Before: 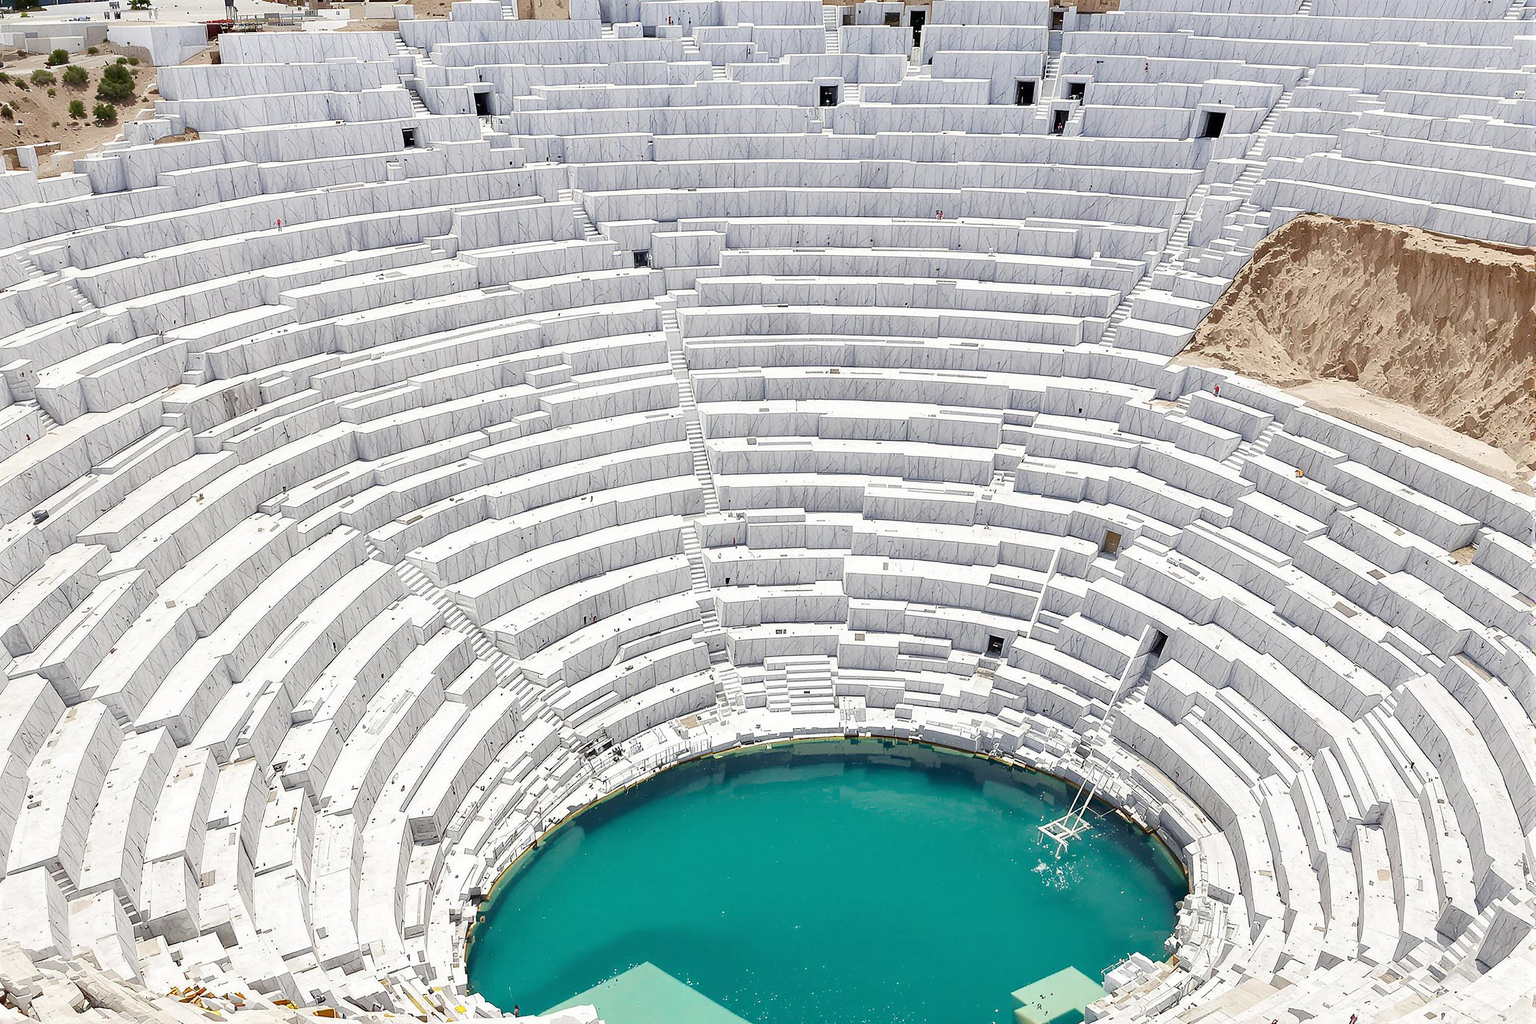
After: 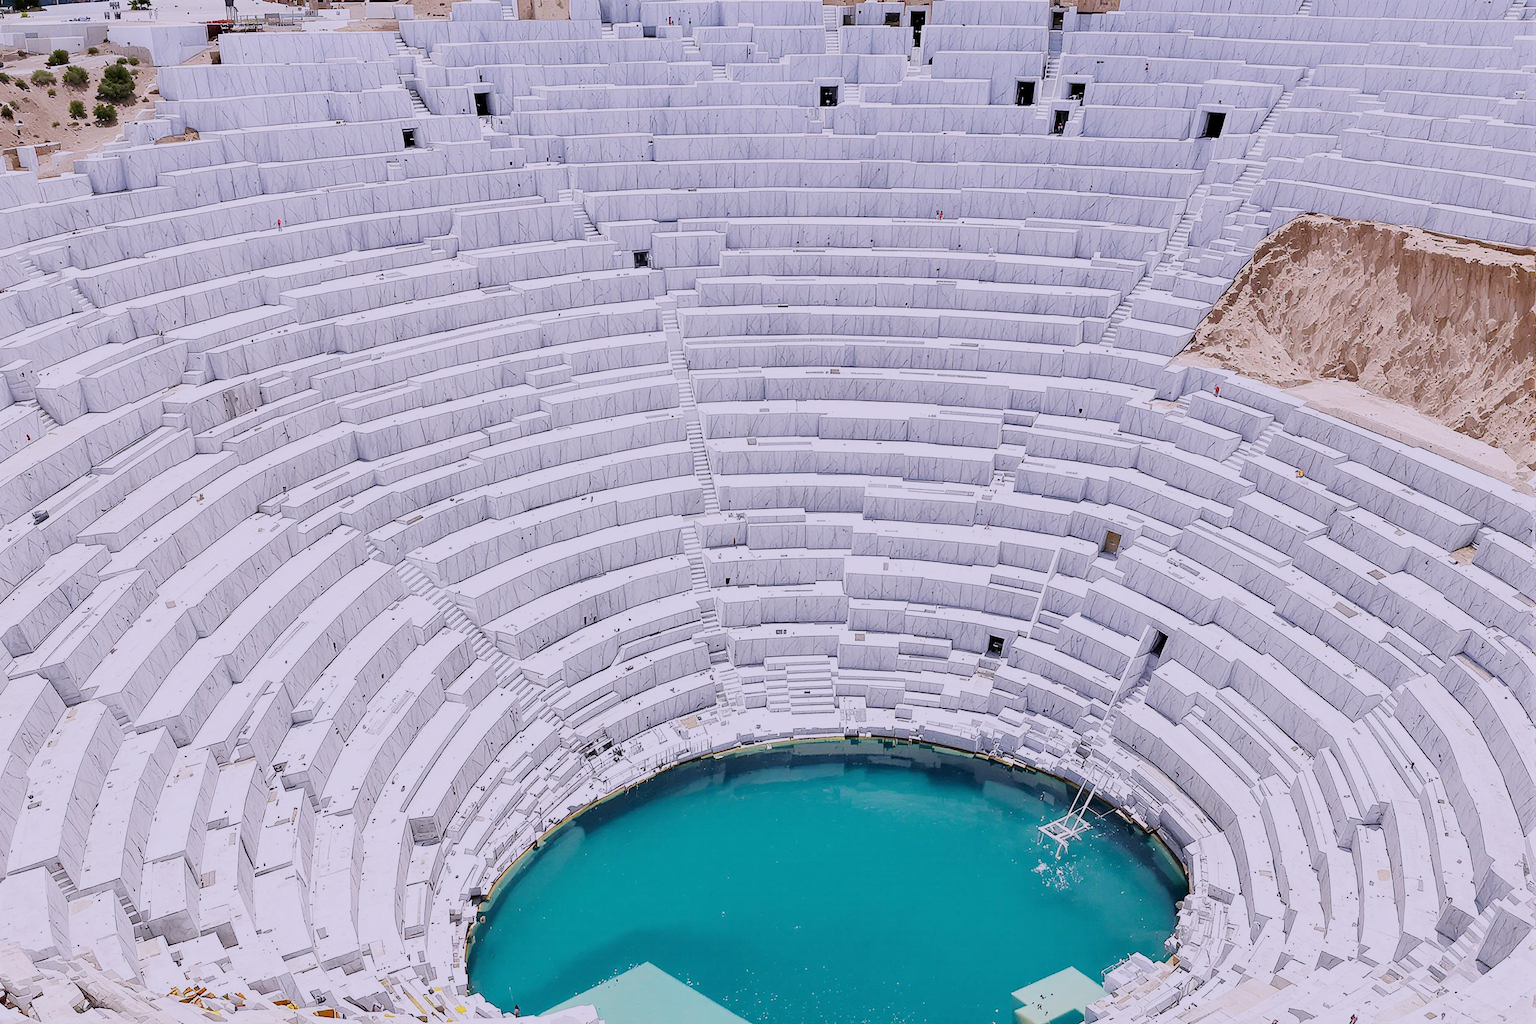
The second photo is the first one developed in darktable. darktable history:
white balance: red 1.042, blue 1.17
filmic rgb: black relative exposure -7.65 EV, white relative exposure 4.56 EV, hardness 3.61, contrast 1.05
